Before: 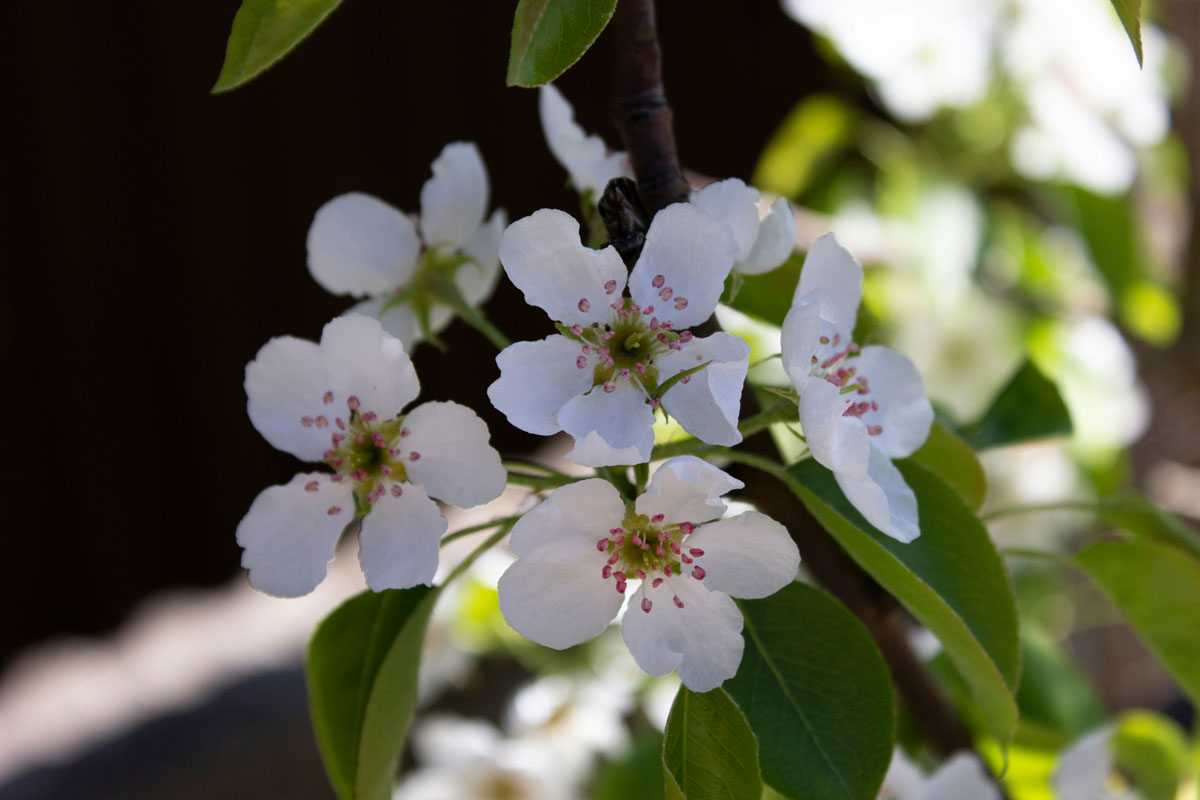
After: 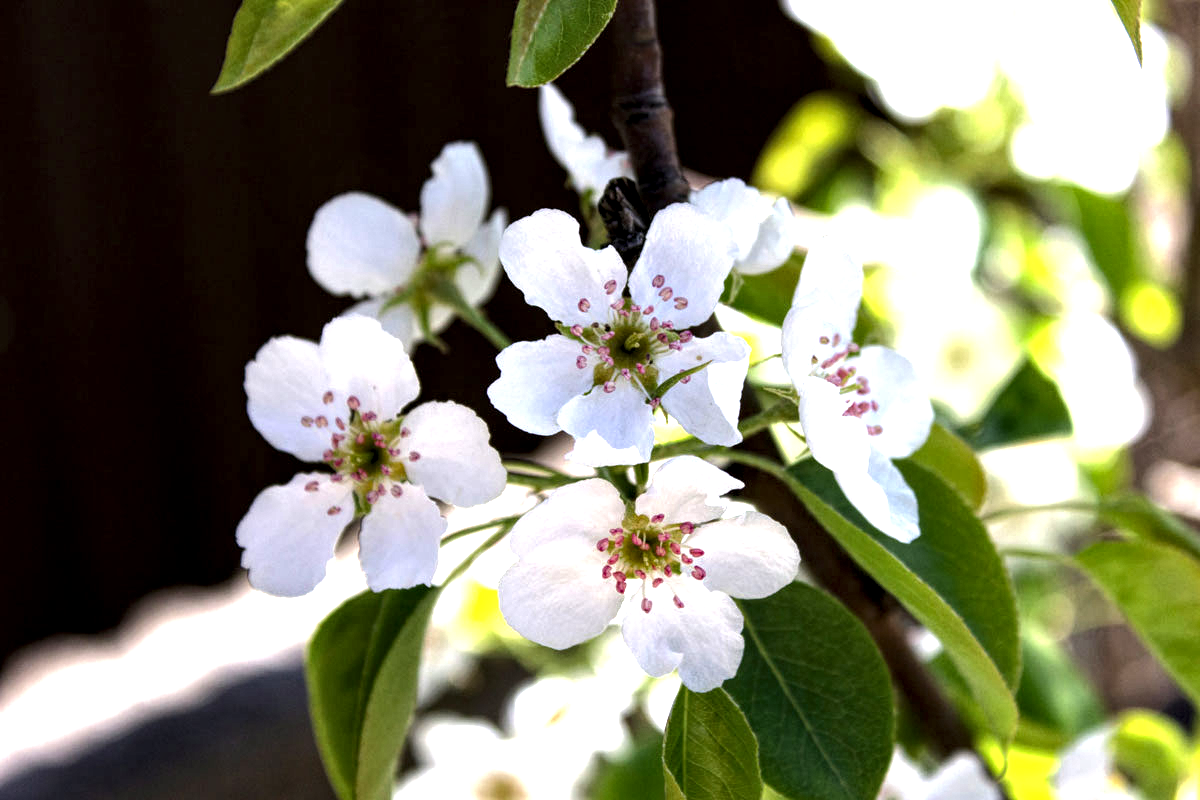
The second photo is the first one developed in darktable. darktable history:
tone equalizer: -8 EV -0.417 EV, -7 EV -0.389 EV, -6 EV -0.333 EV, -5 EV -0.222 EV, -3 EV 0.222 EV, -2 EV 0.333 EV, -1 EV 0.389 EV, +0 EV 0.417 EV, edges refinement/feathering 500, mask exposure compensation -1.57 EV, preserve details no
exposure: exposure 0.935 EV, compensate highlight preservation false
local contrast: highlights 100%, shadows 100%, detail 200%, midtone range 0.2
